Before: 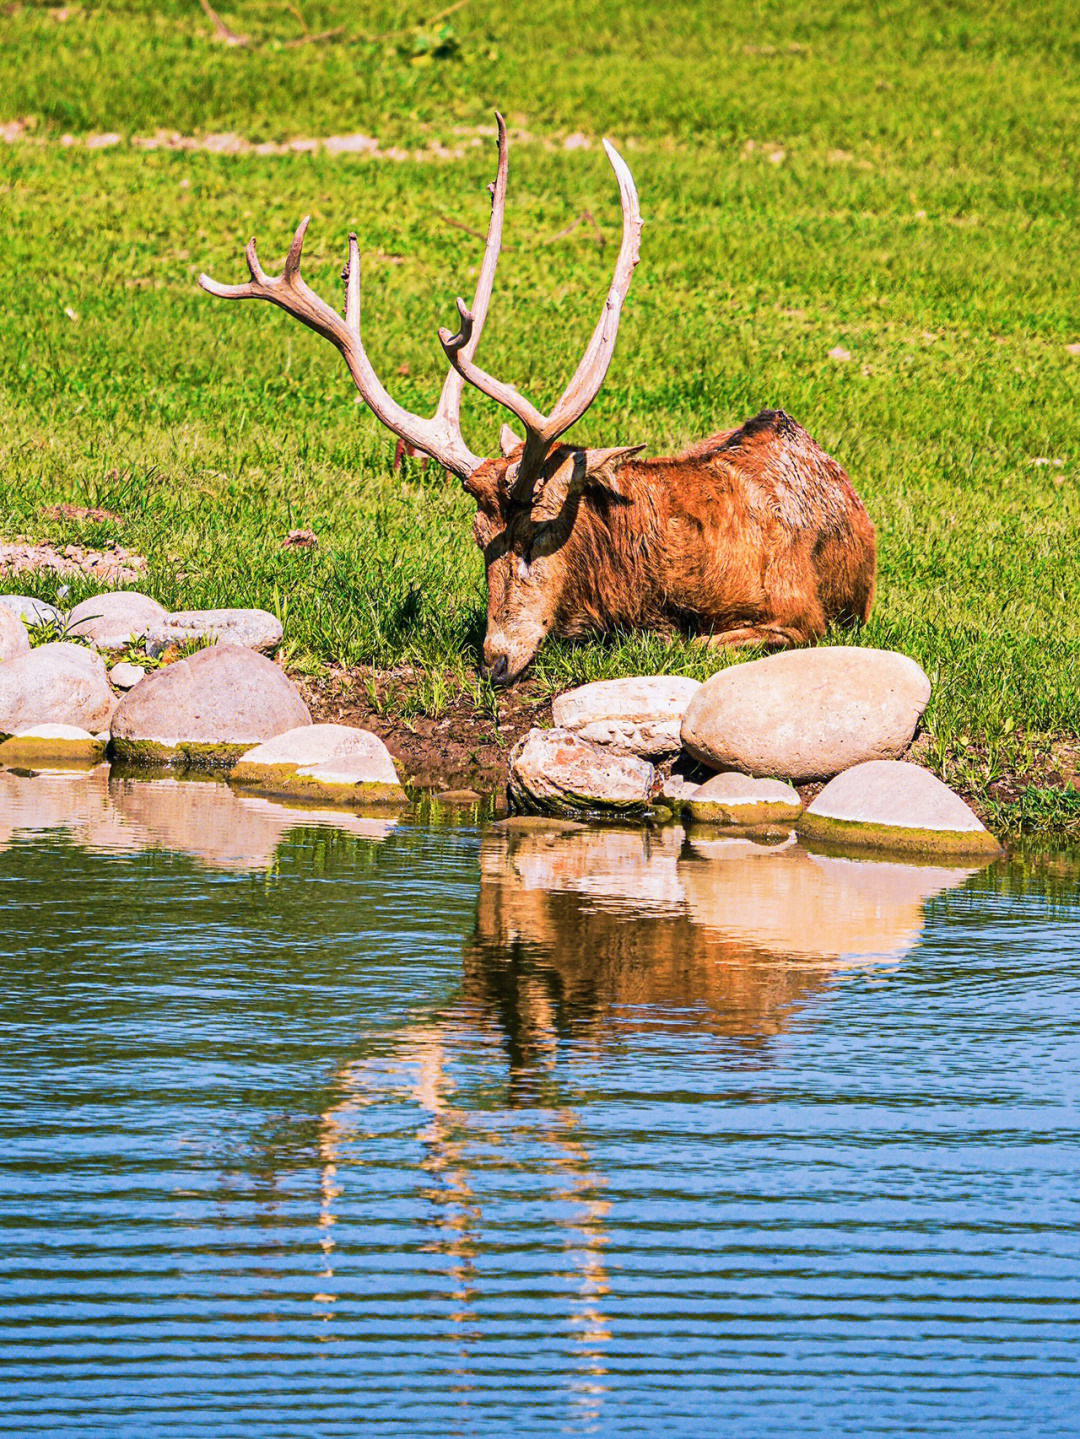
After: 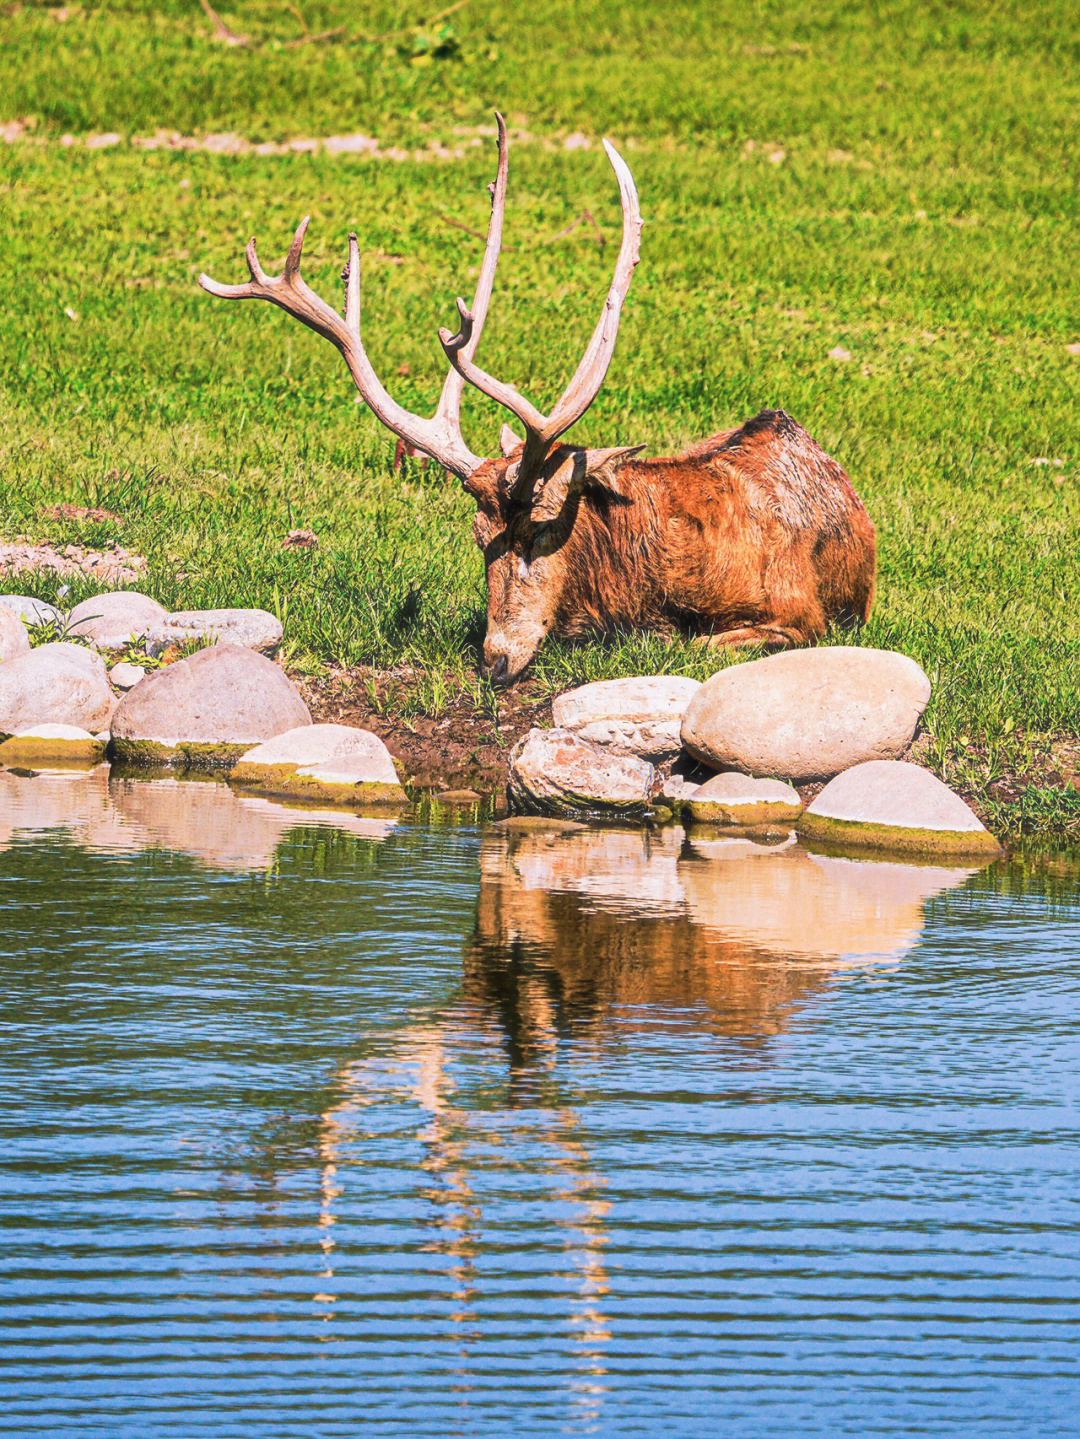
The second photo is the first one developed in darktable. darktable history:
haze removal: strength -0.098, compatibility mode true, adaptive false
